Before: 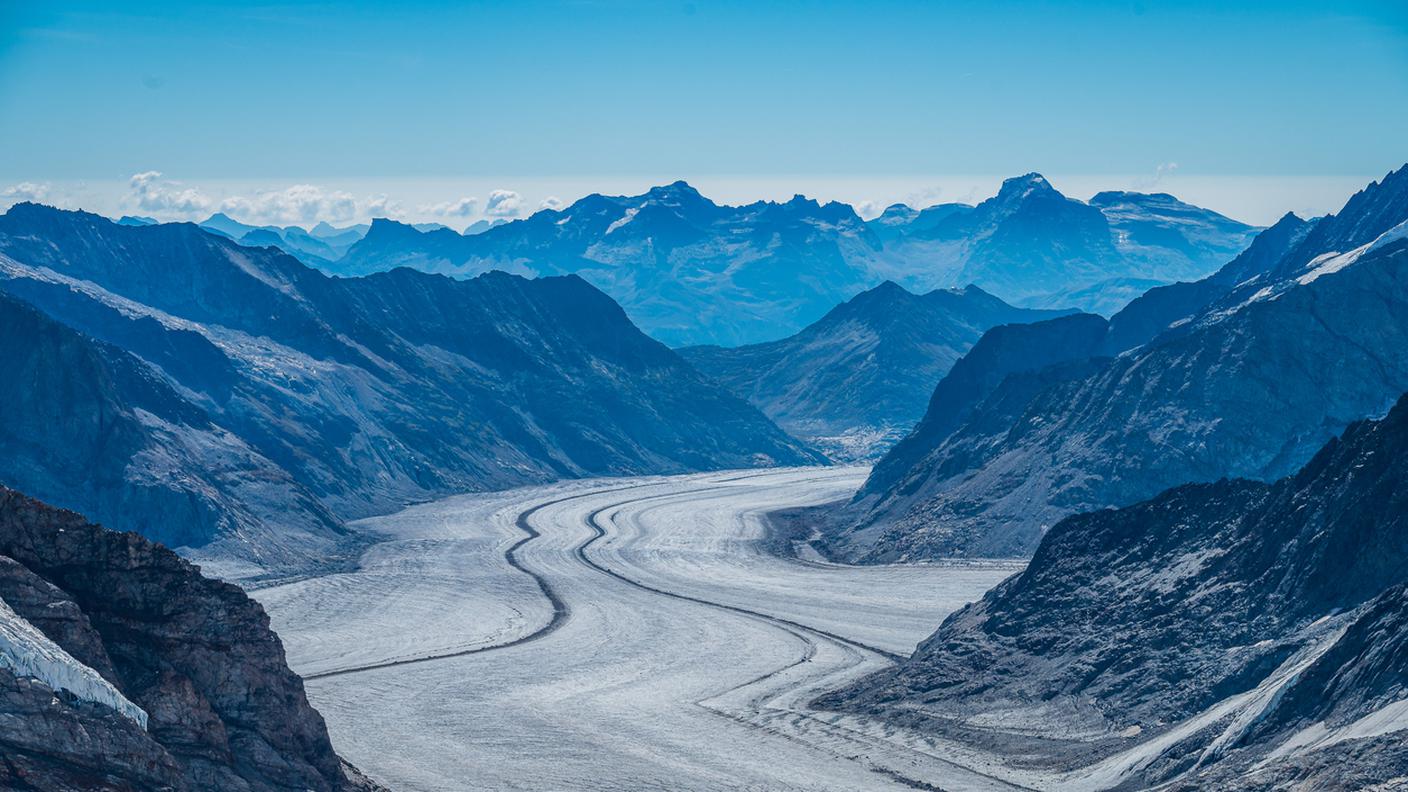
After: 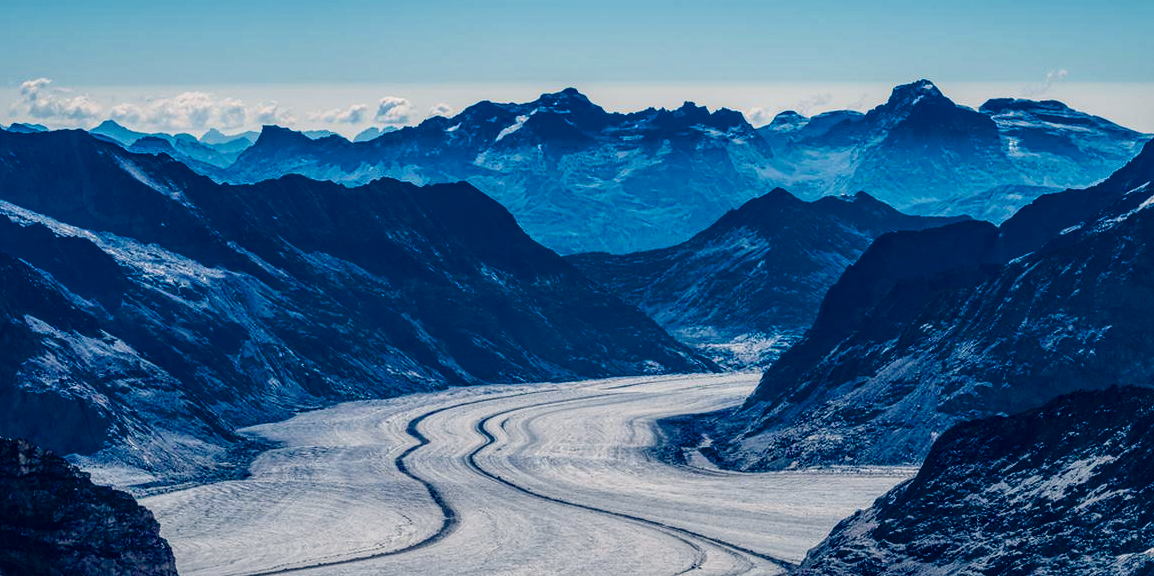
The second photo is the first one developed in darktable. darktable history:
local contrast: on, module defaults
color balance rgb: shadows lift › hue 85.44°, highlights gain › chroma 2.994%, highlights gain › hue 60.17°, global offset › luminance 0.743%, perceptual saturation grading › global saturation 34.865%, perceptual saturation grading › highlights -29.796%, perceptual saturation grading › shadows 35.804%, global vibrance 16.68%, saturation formula JzAzBz (2021)
crop: left 7.845%, top 11.805%, right 10.177%, bottom 15.417%
